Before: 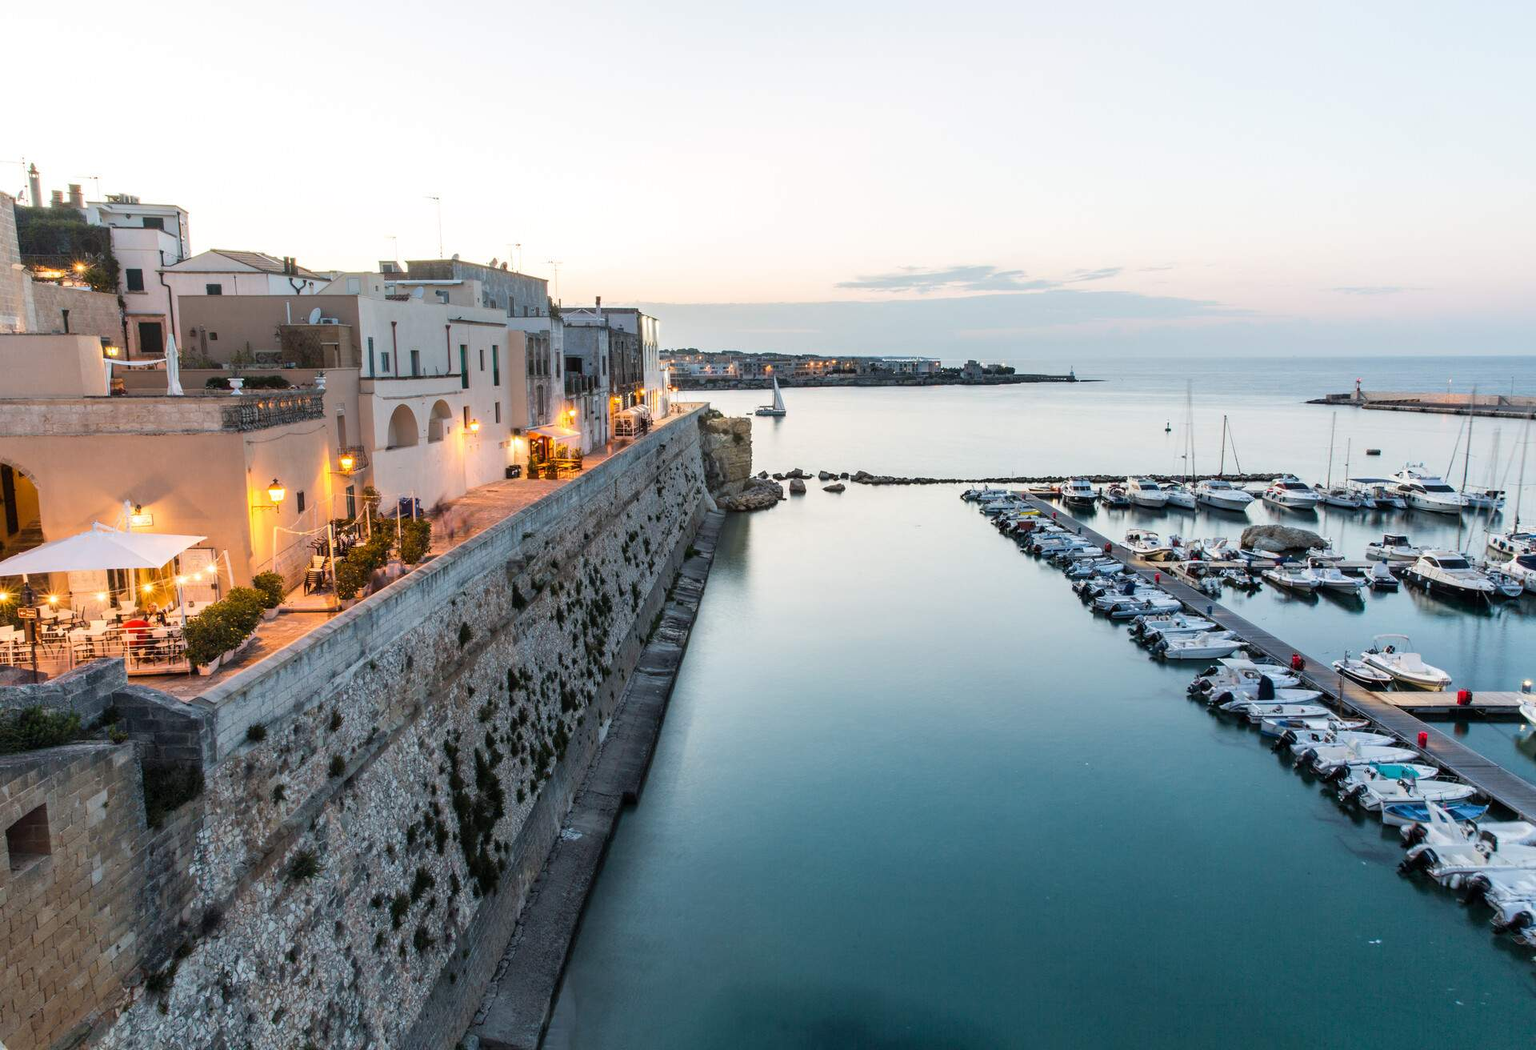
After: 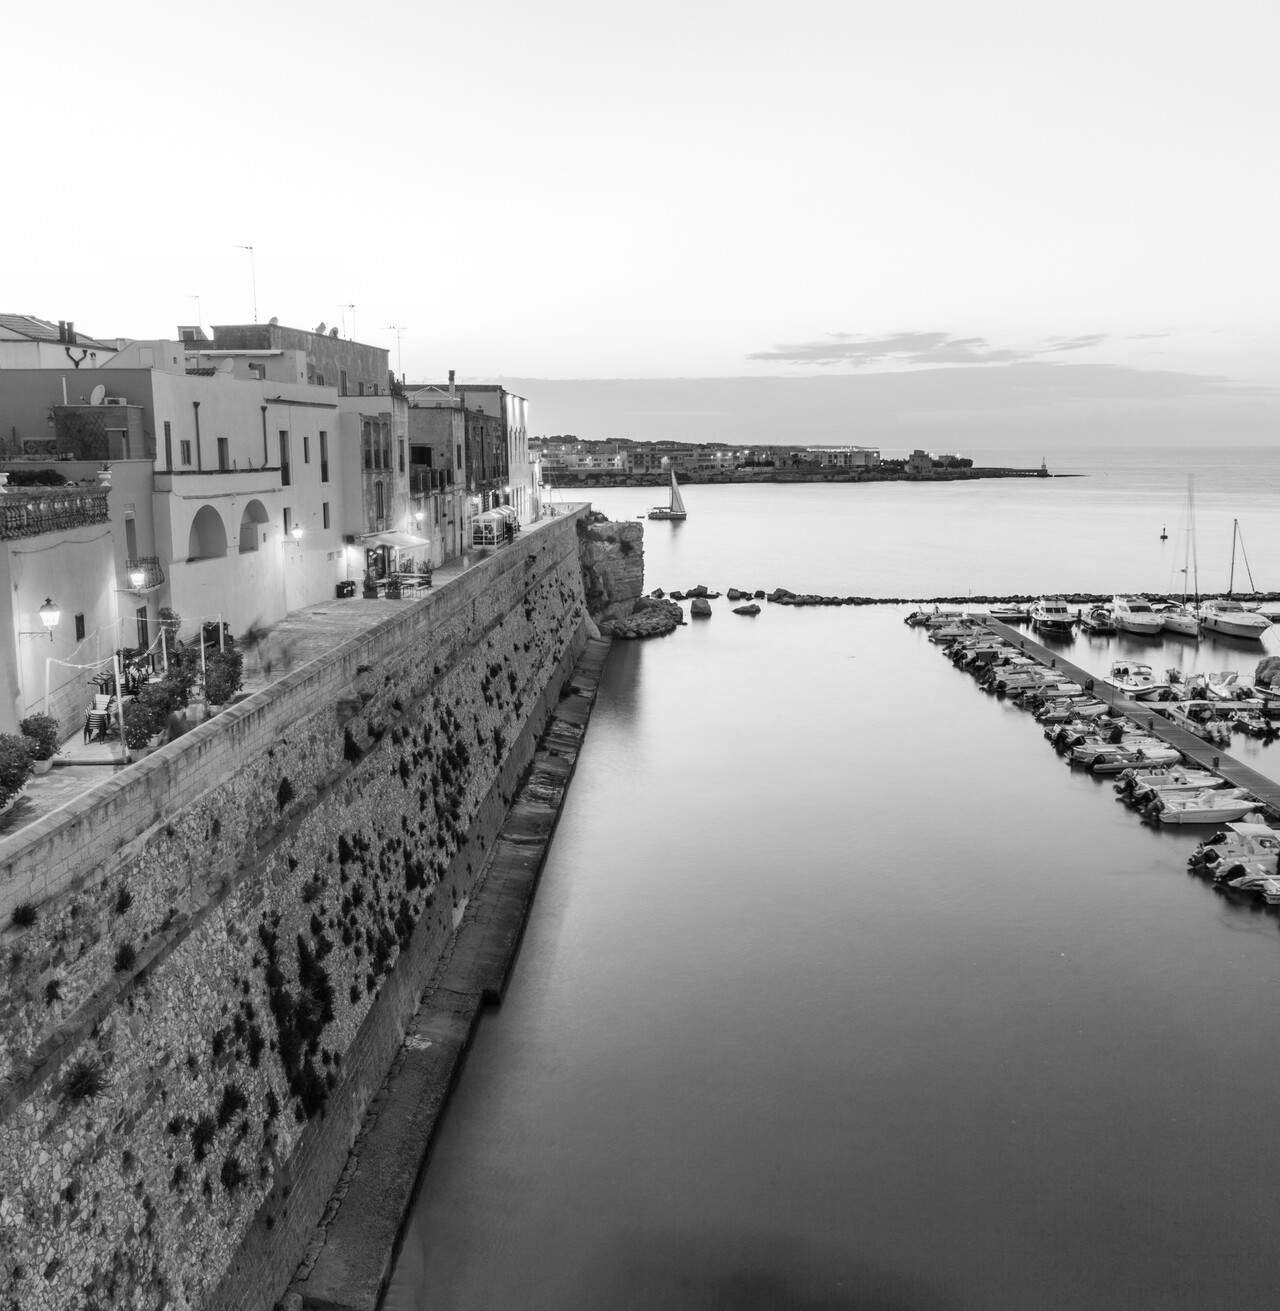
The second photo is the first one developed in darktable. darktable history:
crop and rotate: left 15.446%, right 17.836%
monochrome: on, module defaults
